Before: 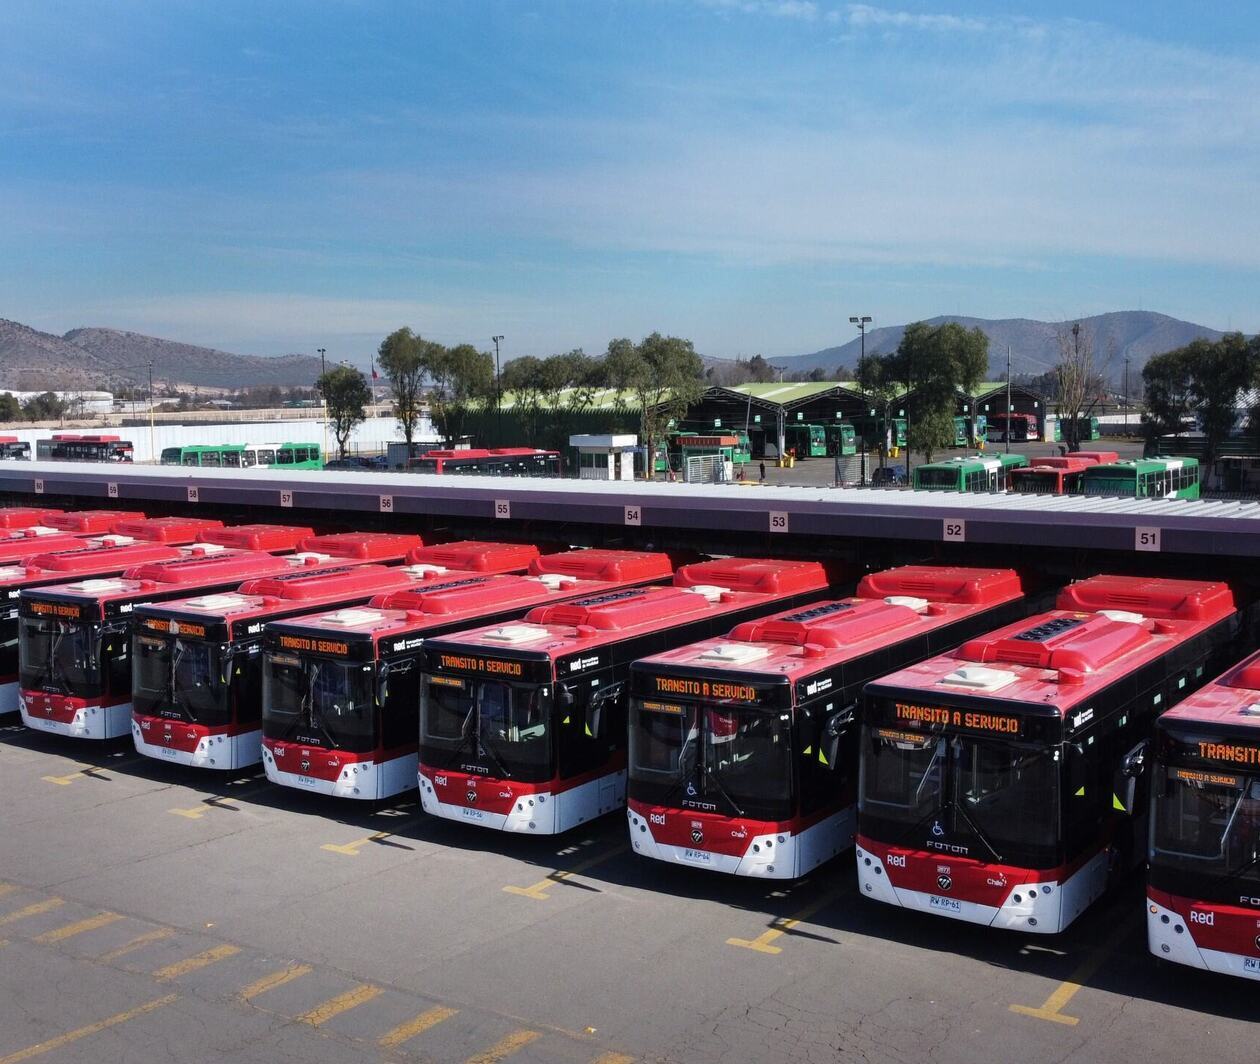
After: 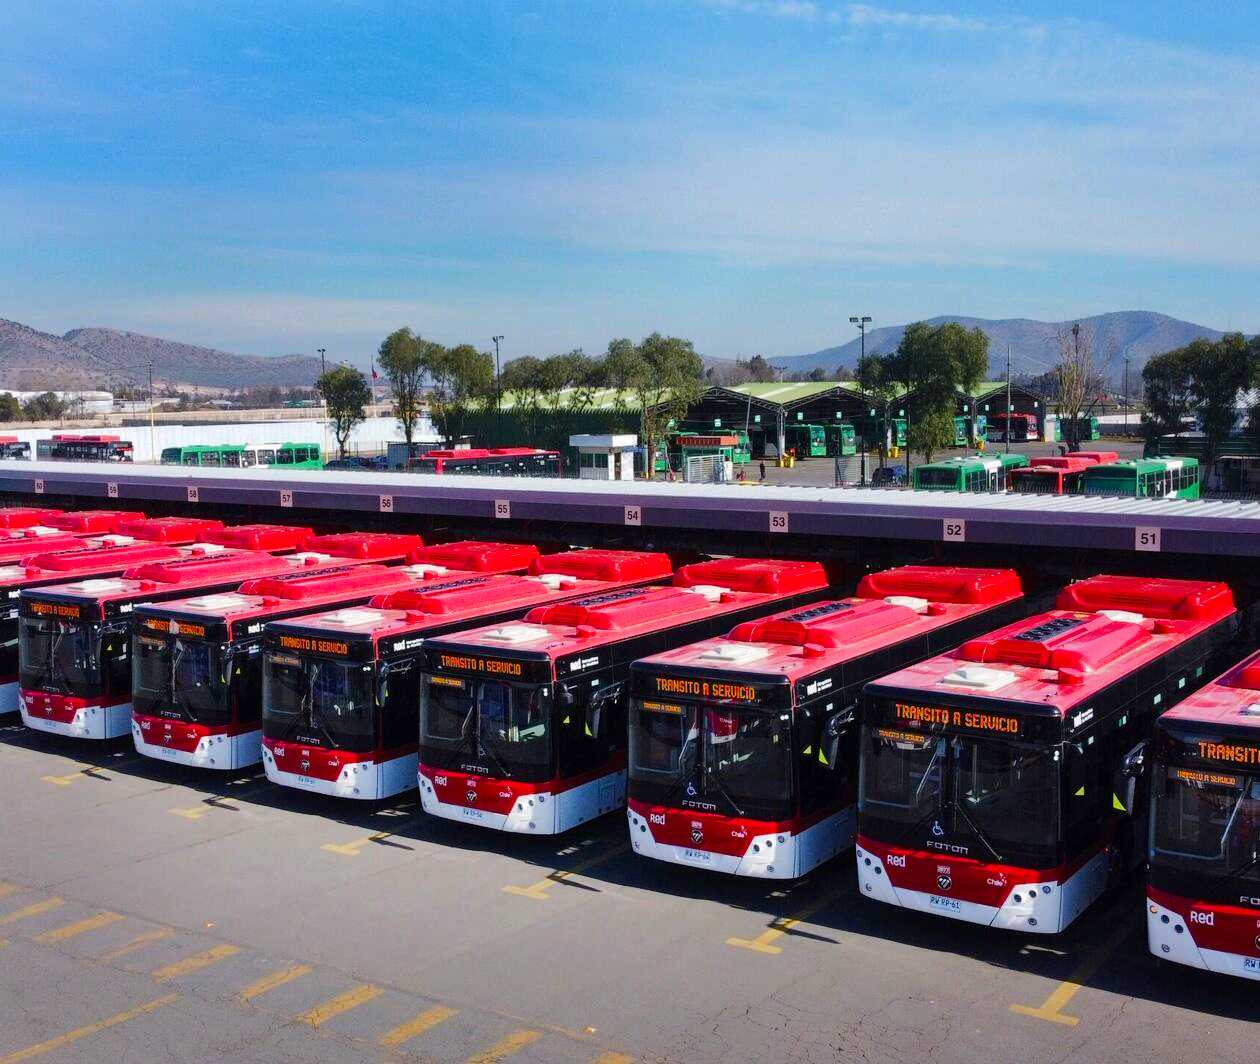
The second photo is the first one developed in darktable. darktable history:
color balance rgb: shadows lift › luminance -10.399%, linear chroma grading › global chroma 3.482%, perceptual saturation grading › global saturation 20%, perceptual saturation grading › highlights -25.83%, perceptual saturation grading › shadows 50.252%, perceptual brilliance grading › mid-tones 9.77%, perceptual brilliance grading › shadows 15.056%, global vibrance 9.759%
